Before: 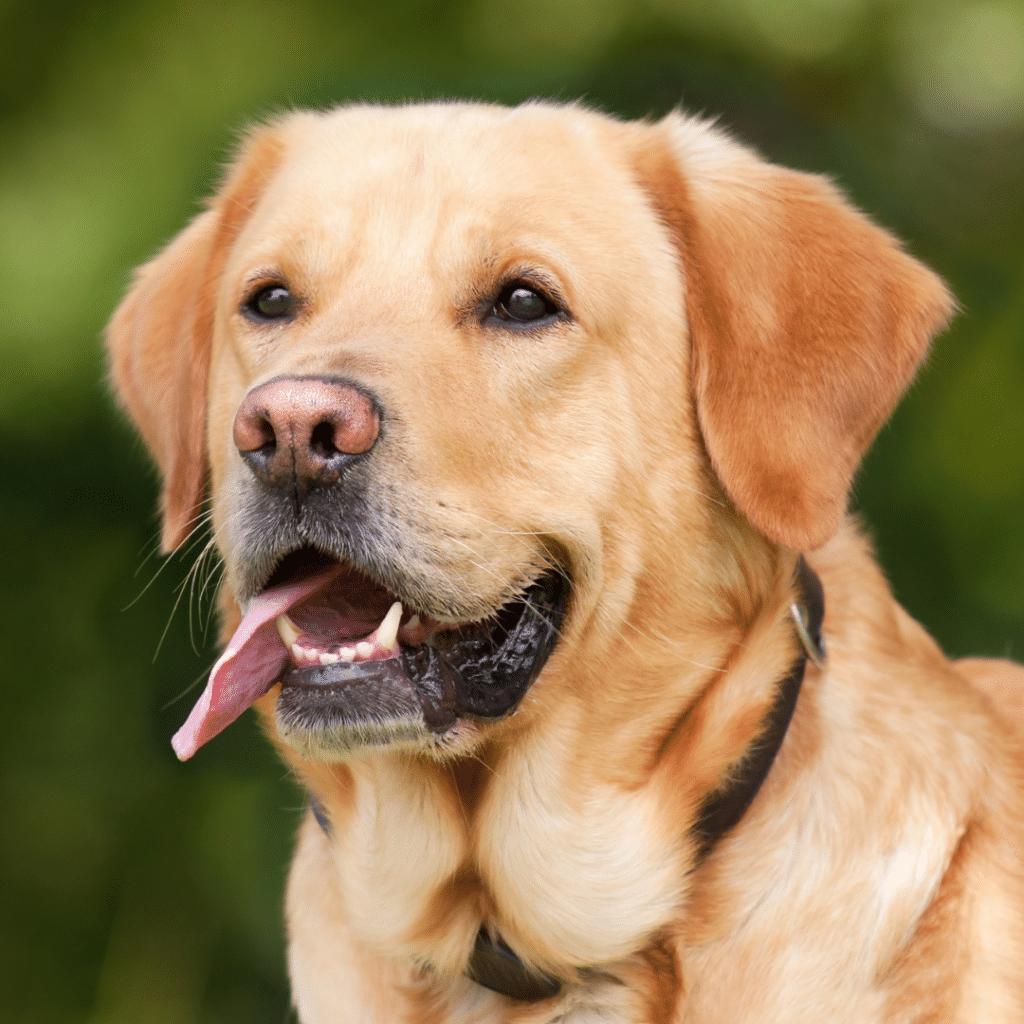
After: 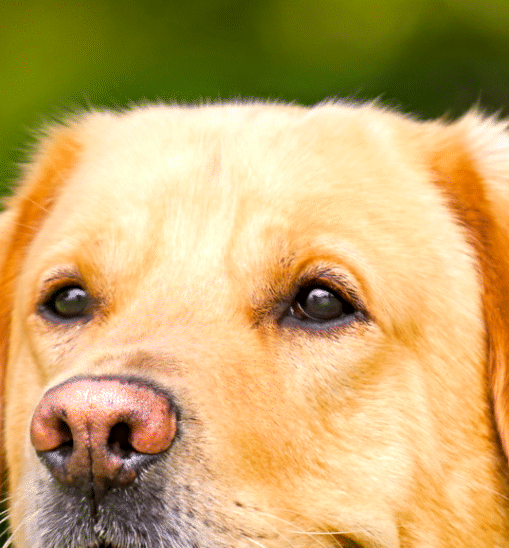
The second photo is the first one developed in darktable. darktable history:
exposure: exposure 0.256 EV, compensate exposure bias true, compensate highlight preservation false
crop: left 19.873%, right 30.356%, bottom 46.395%
color balance rgb: perceptual saturation grading › global saturation 31.054%, global vibrance 20%
contrast equalizer: y [[0.5, 0.5, 0.501, 0.63, 0.504, 0.5], [0.5 ×6], [0.5 ×6], [0 ×6], [0 ×6]]
